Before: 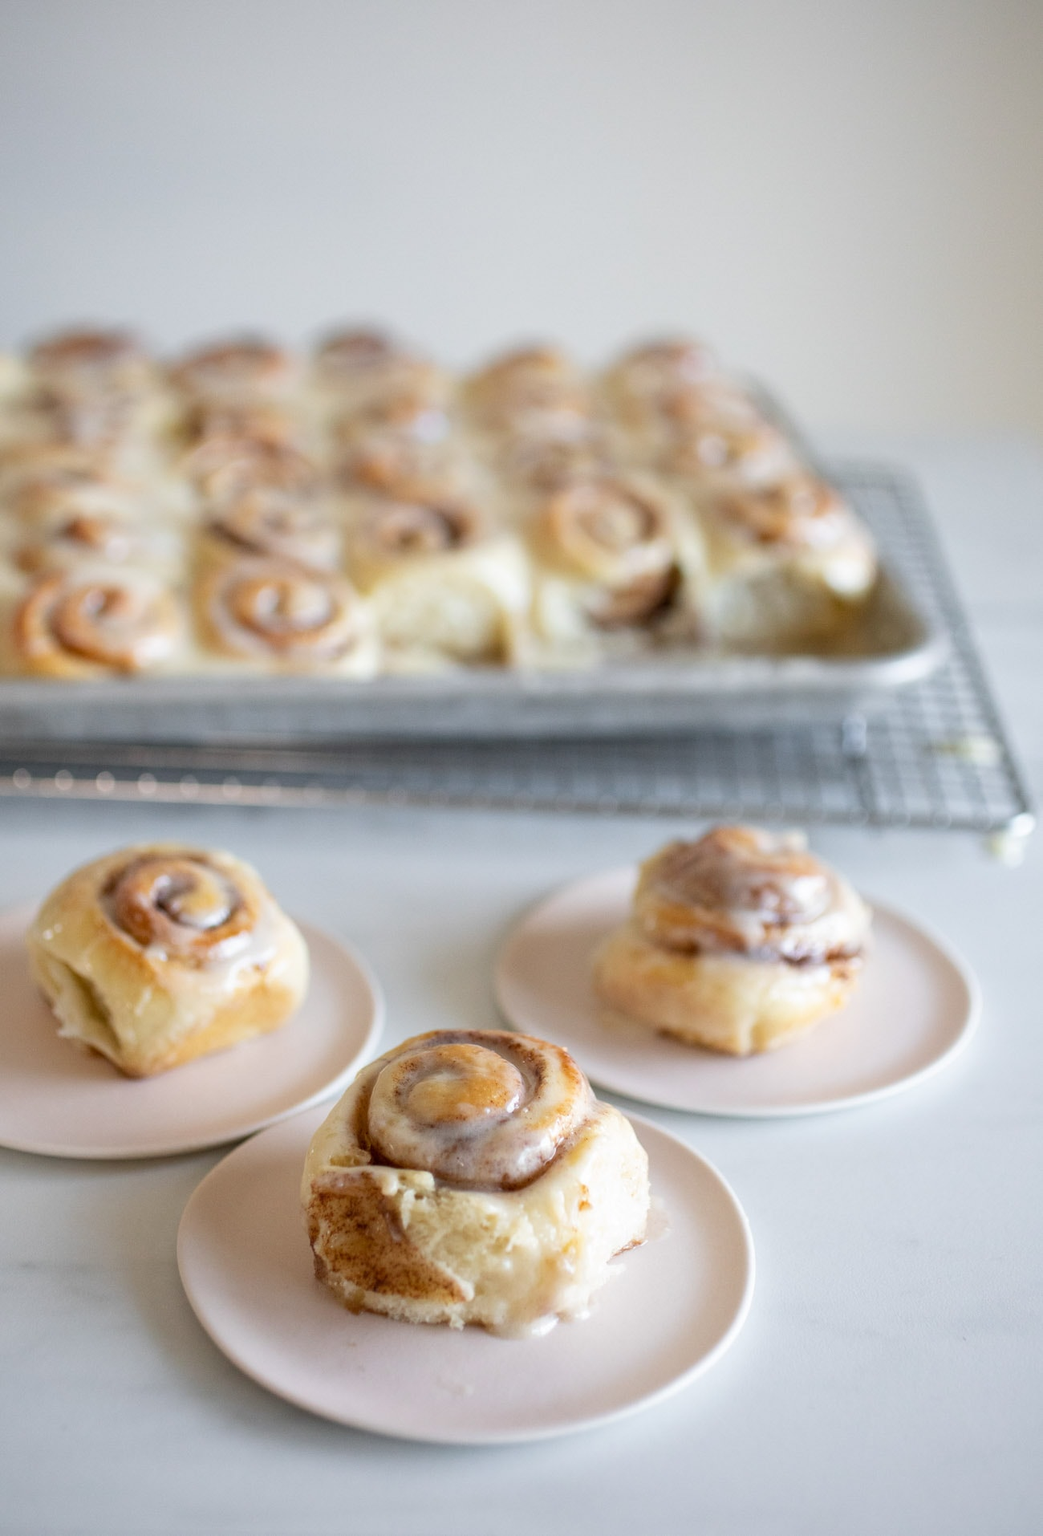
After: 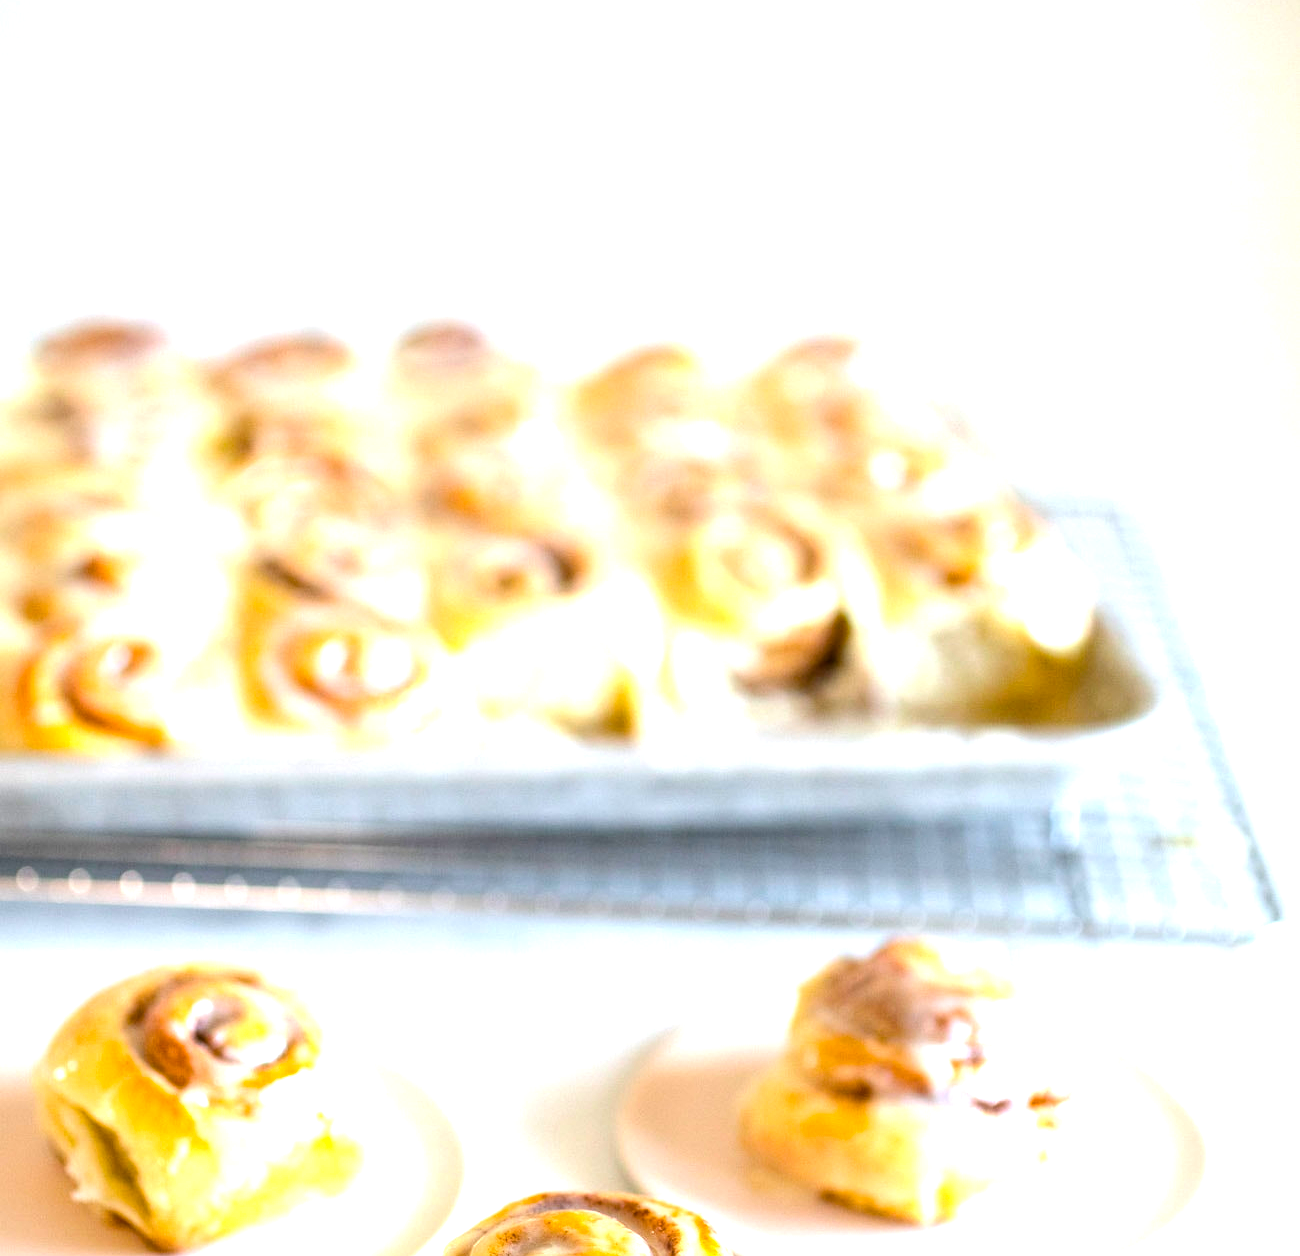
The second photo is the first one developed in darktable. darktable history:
crop and rotate: top 4.848%, bottom 29.503%
color balance rgb: linear chroma grading › global chroma 15%, perceptual saturation grading › global saturation 30%
exposure: black level correction 0, exposure 0.95 EV, compensate exposure bias true, compensate highlight preservation false
tone equalizer: -8 EV -0.417 EV, -7 EV -0.389 EV, -6 EV -0.333 EV, -5 EV -0.222 EV, -3 EV 0.222 EV, -2 EV 0.333 EV, -1 EV 0.389 EV, +0 EV 0.417 EV, edges refinement/feathering 500, mask exposure compensation -1.57 EV, preserve details no
